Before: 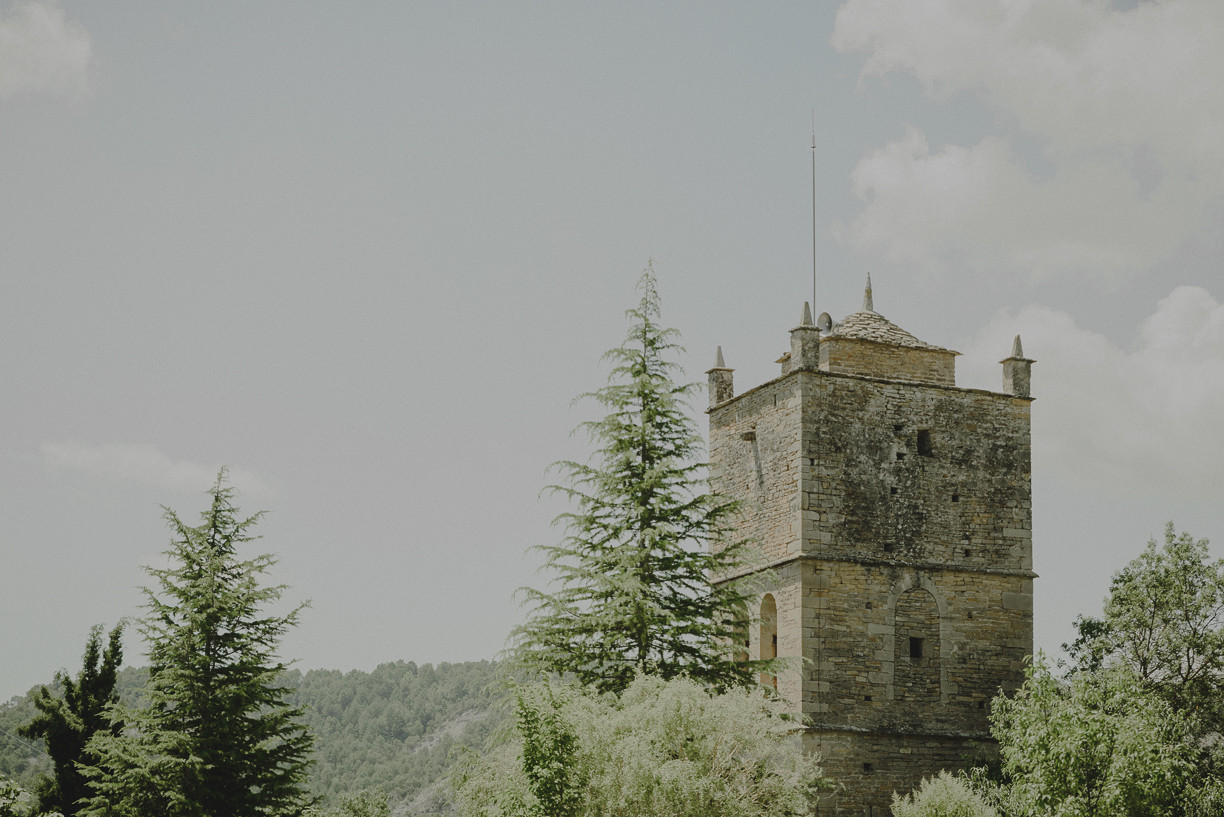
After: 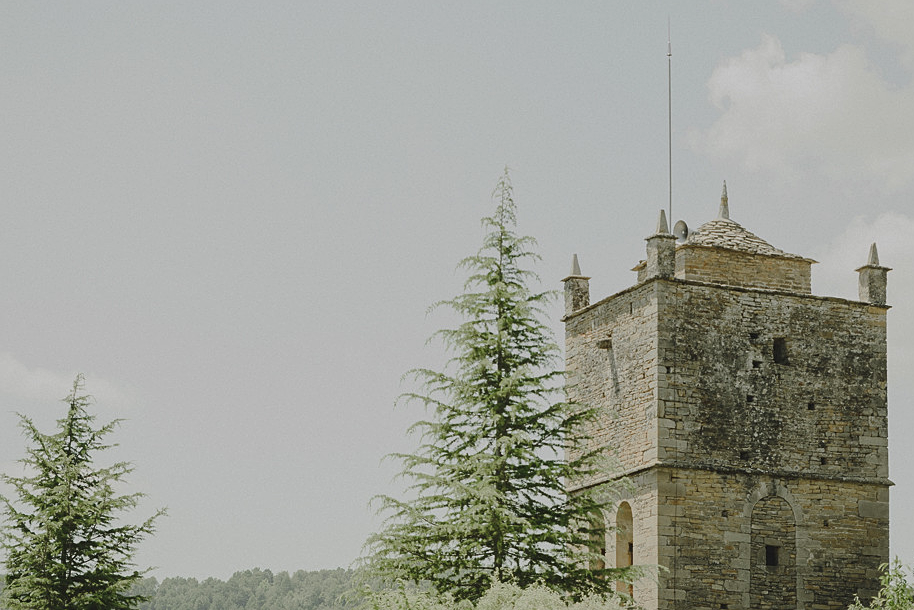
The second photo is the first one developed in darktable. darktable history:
crop and rotate: left 11.831%, top 11.346%, right 13.429%, bottom 13.899%
sharpen: radius 1.272, amount 0.305, threshold 0
exposure: exposure 0.236 EV, compensate highlight preservation false
